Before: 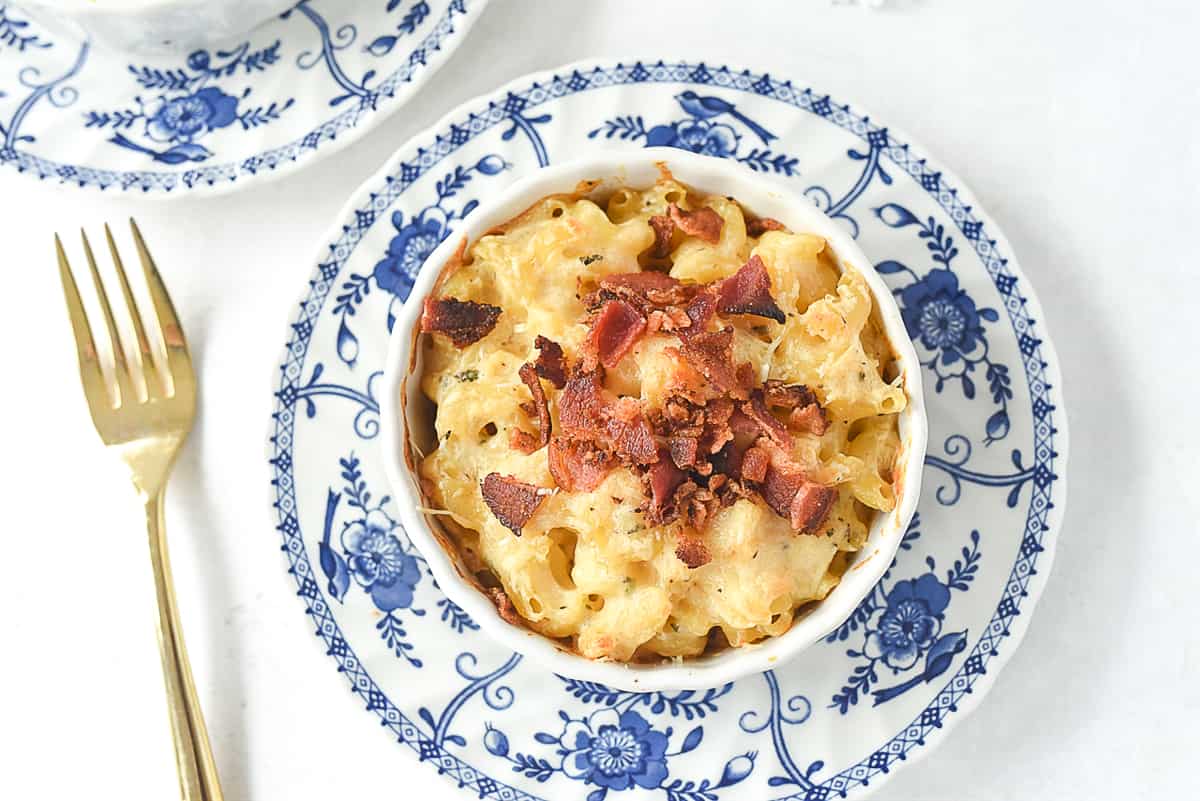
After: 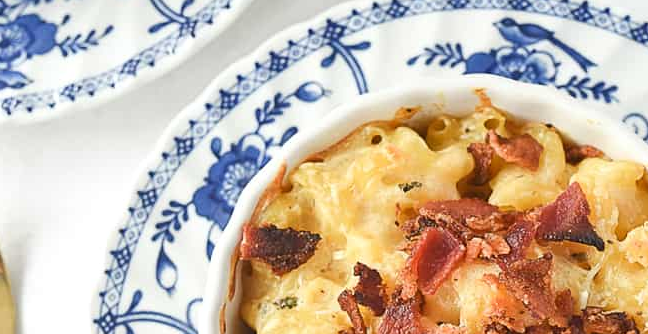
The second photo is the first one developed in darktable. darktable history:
crop: left 15.15%, top 9.184%, right 30.807%, bottom 49.058%
